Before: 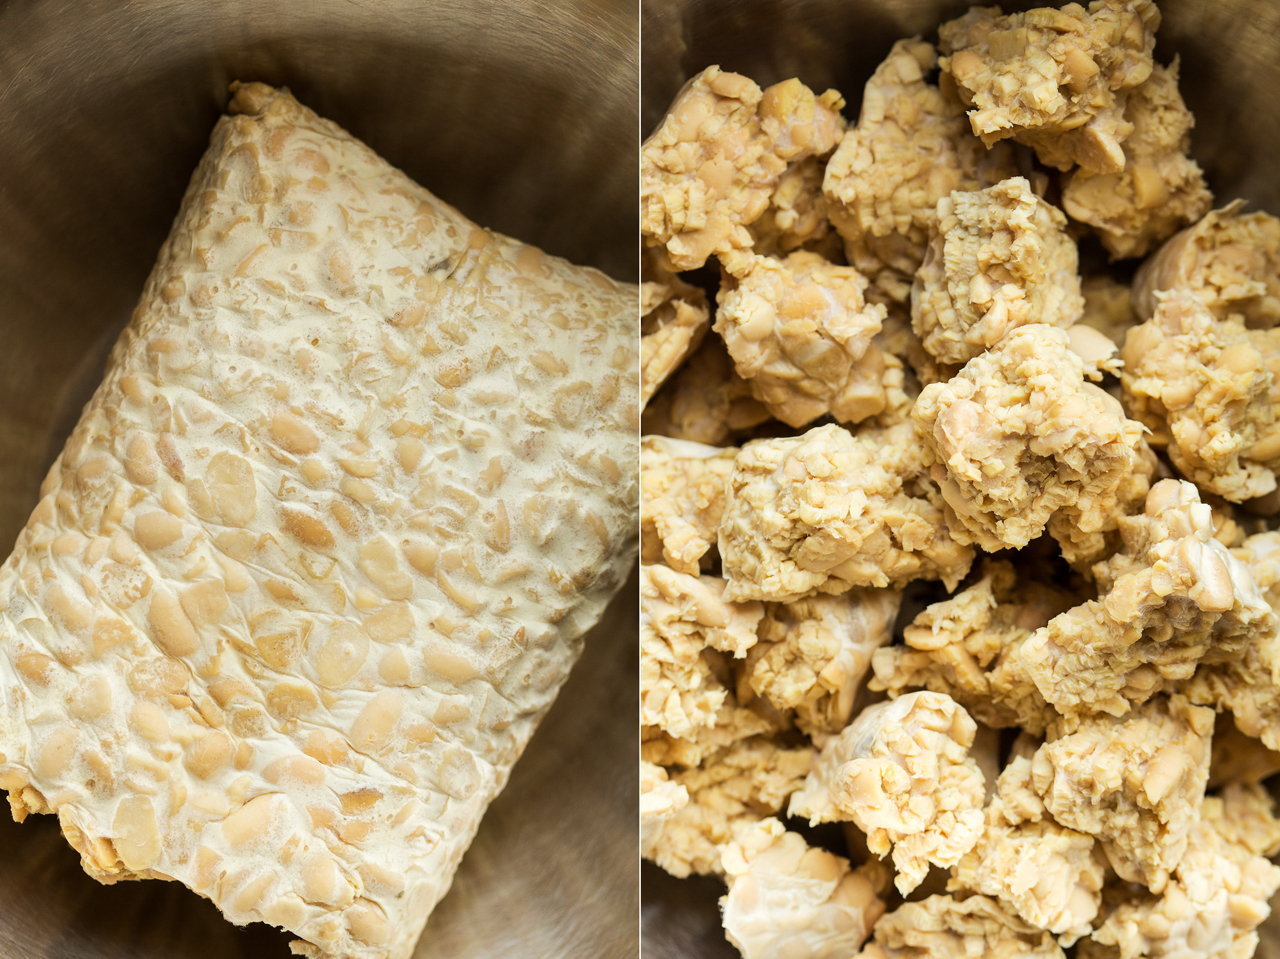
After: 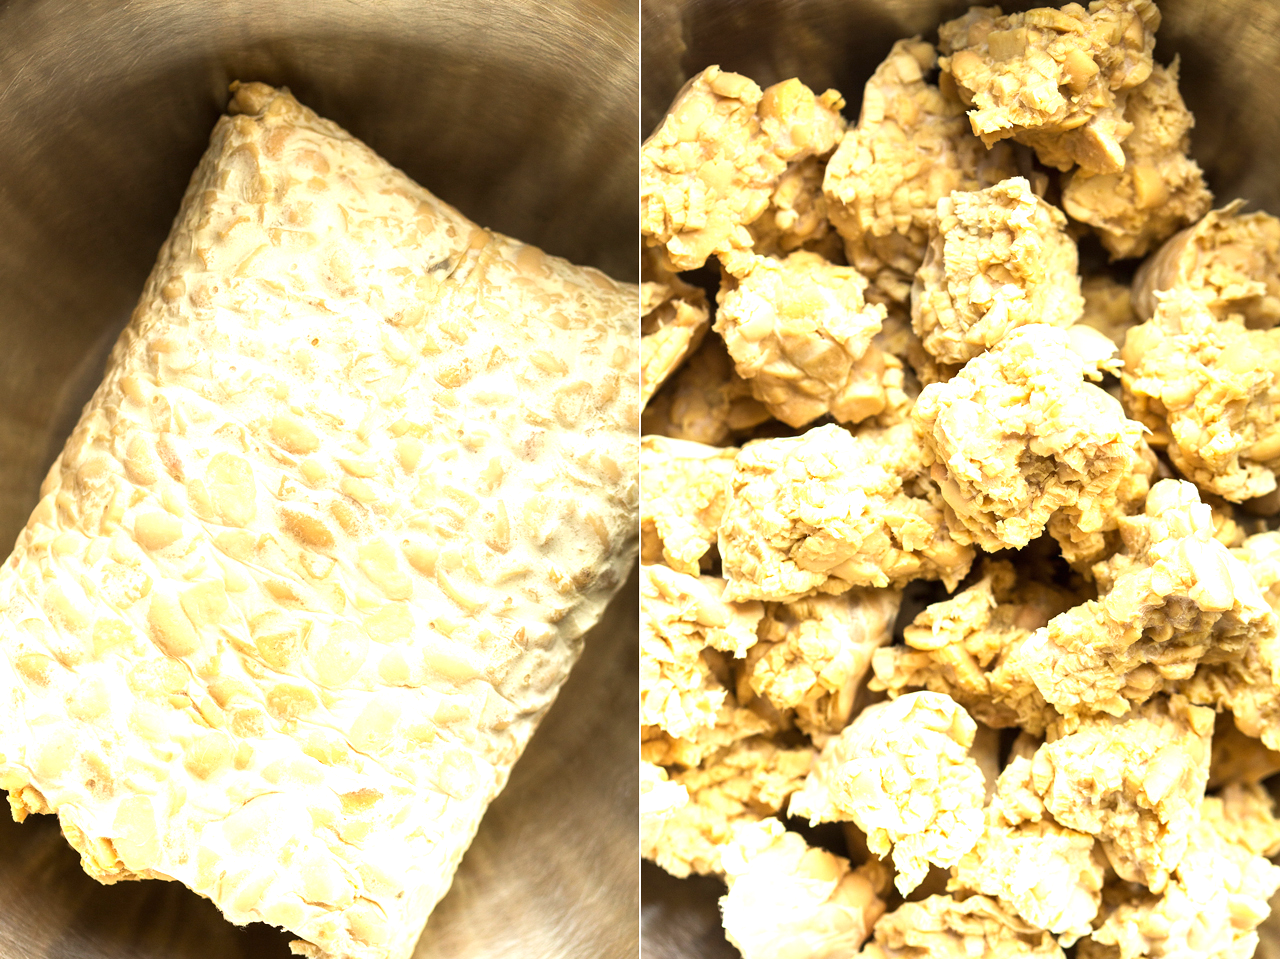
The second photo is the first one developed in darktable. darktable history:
exposure: black level correction 0, exposure 1.01 EV, compensate highlight preservation false
color correction: highlights b* 2.91
